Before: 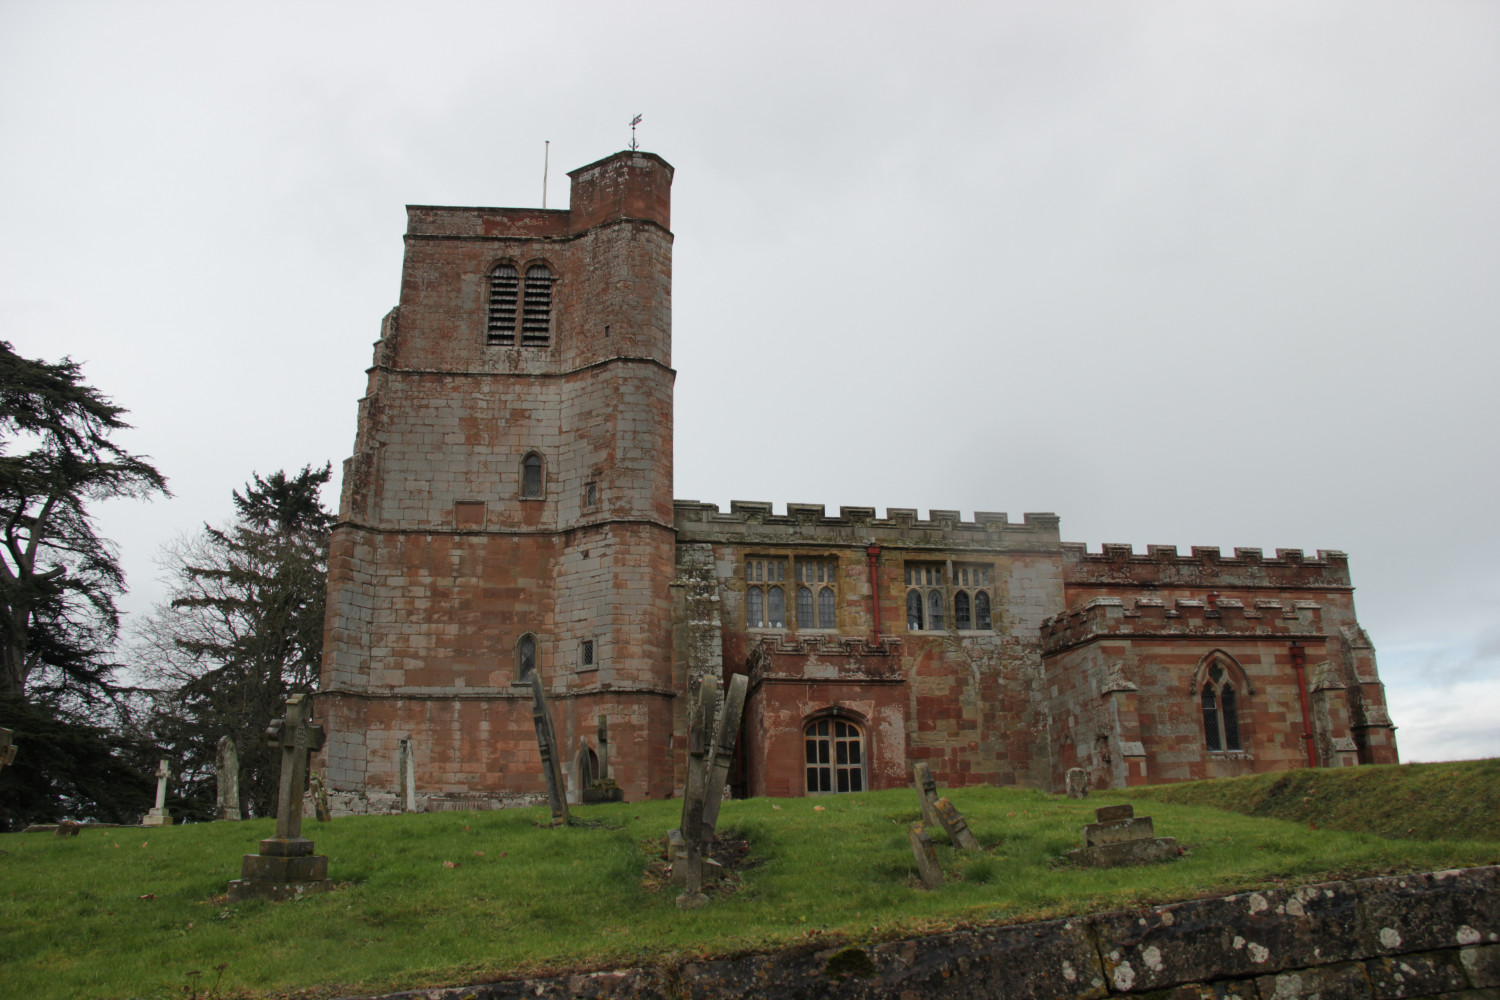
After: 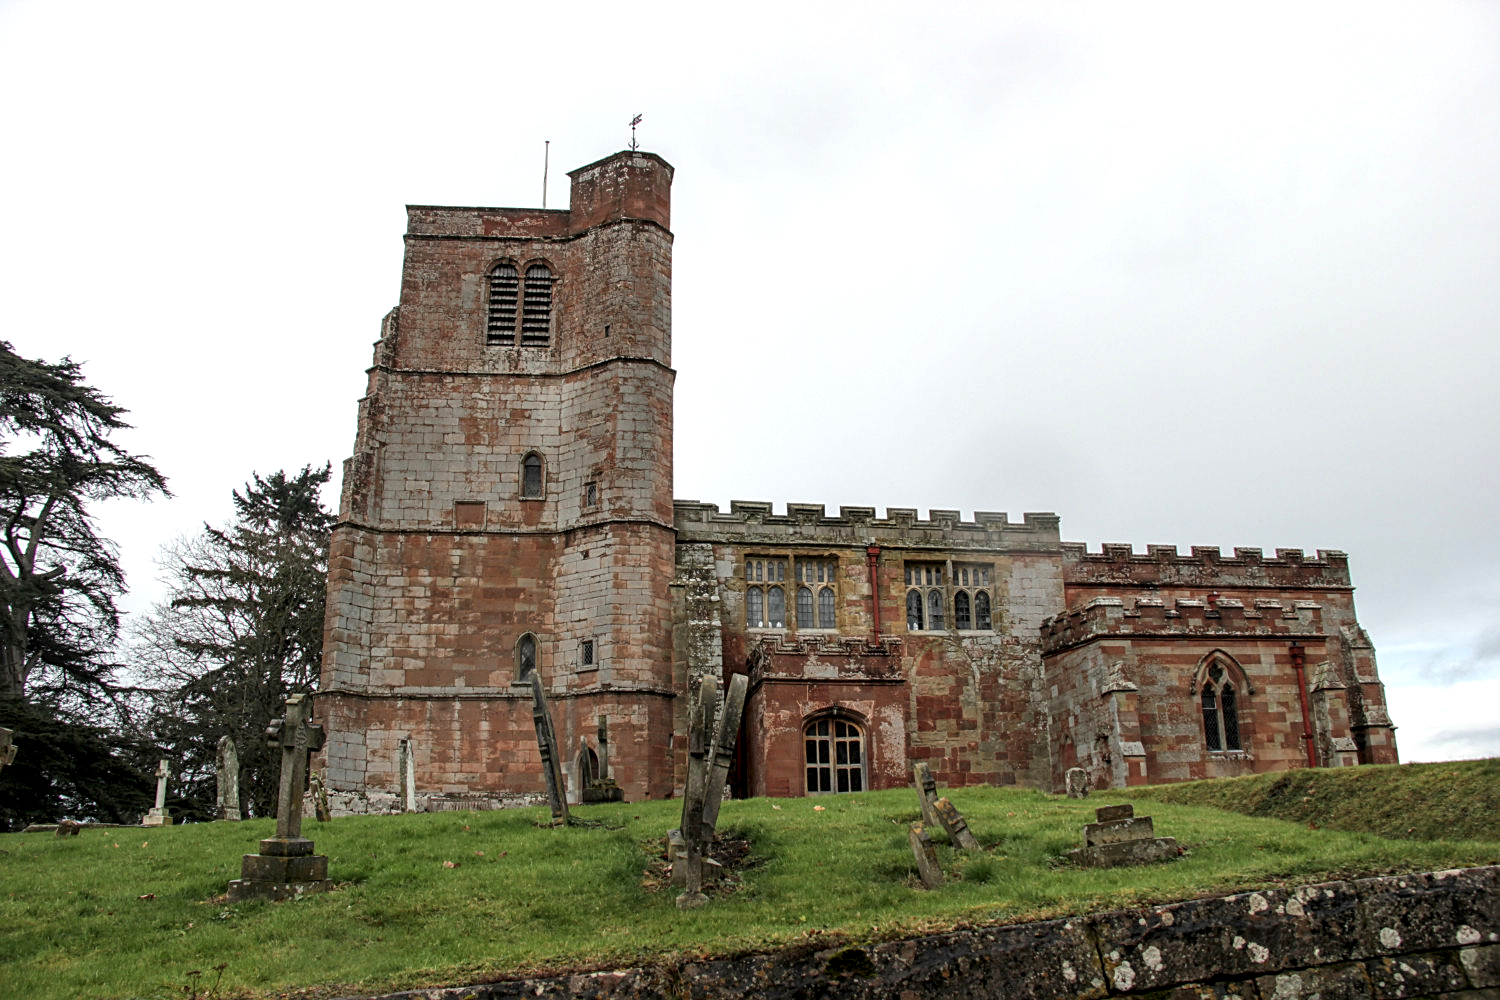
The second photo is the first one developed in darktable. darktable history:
local contrast: highlights 25%, detail 150%
sharpen: on, module defaults
exposure: black level correction 0.001, exposure 0.5 EV, compensate exposure bias true, compensate highlight preservation false
